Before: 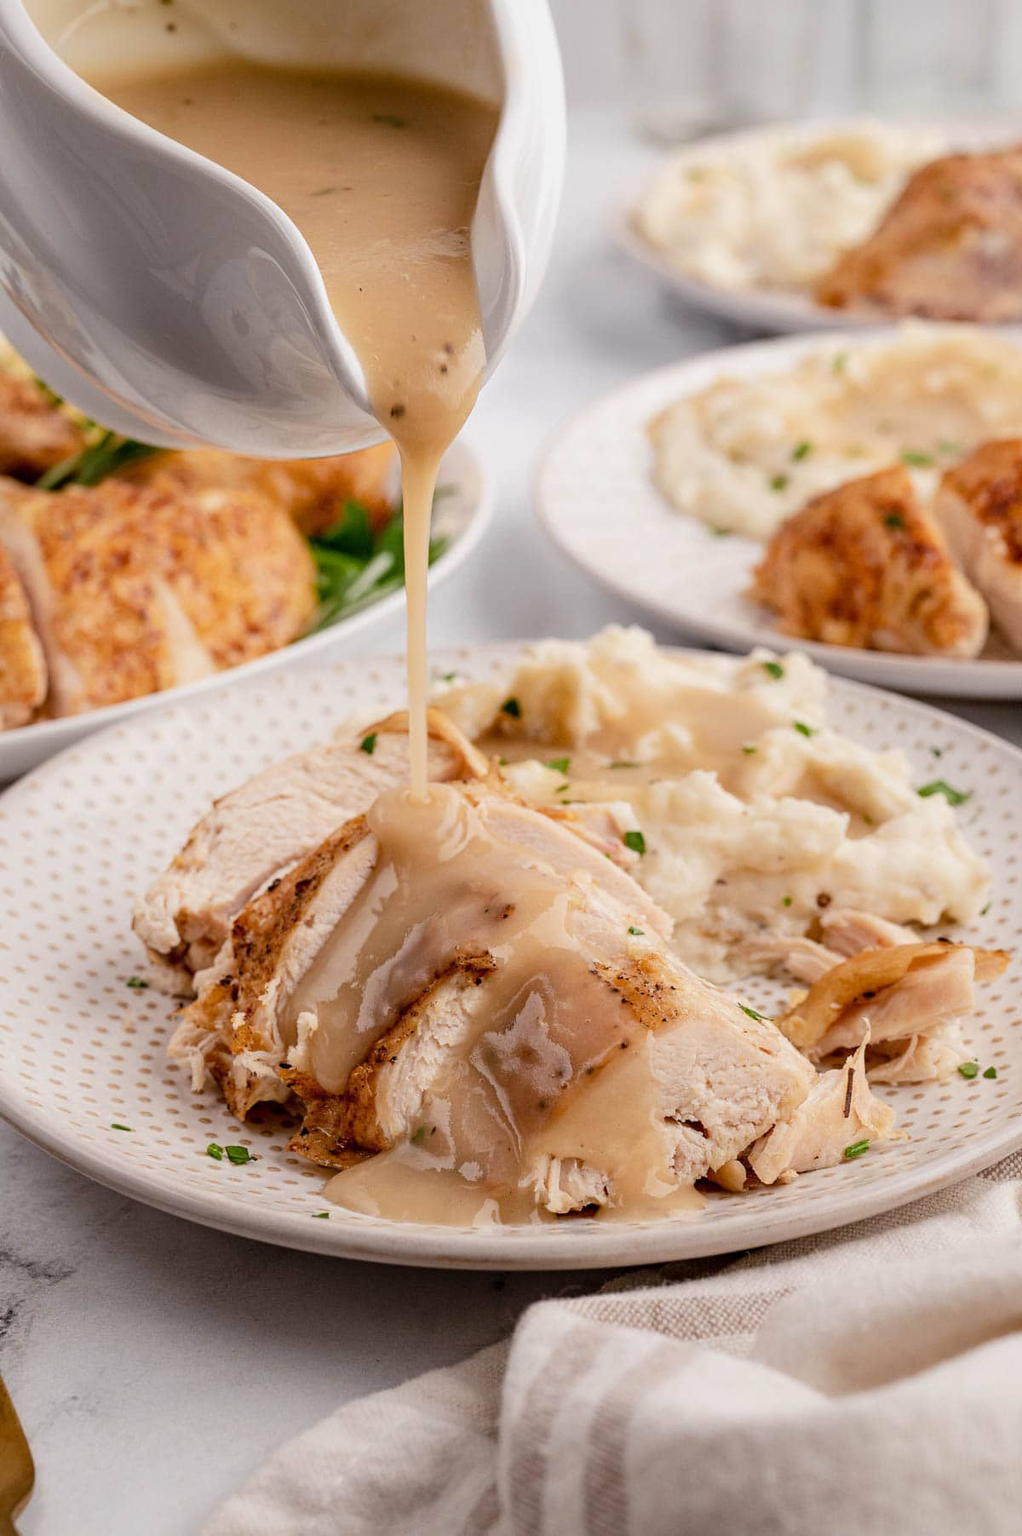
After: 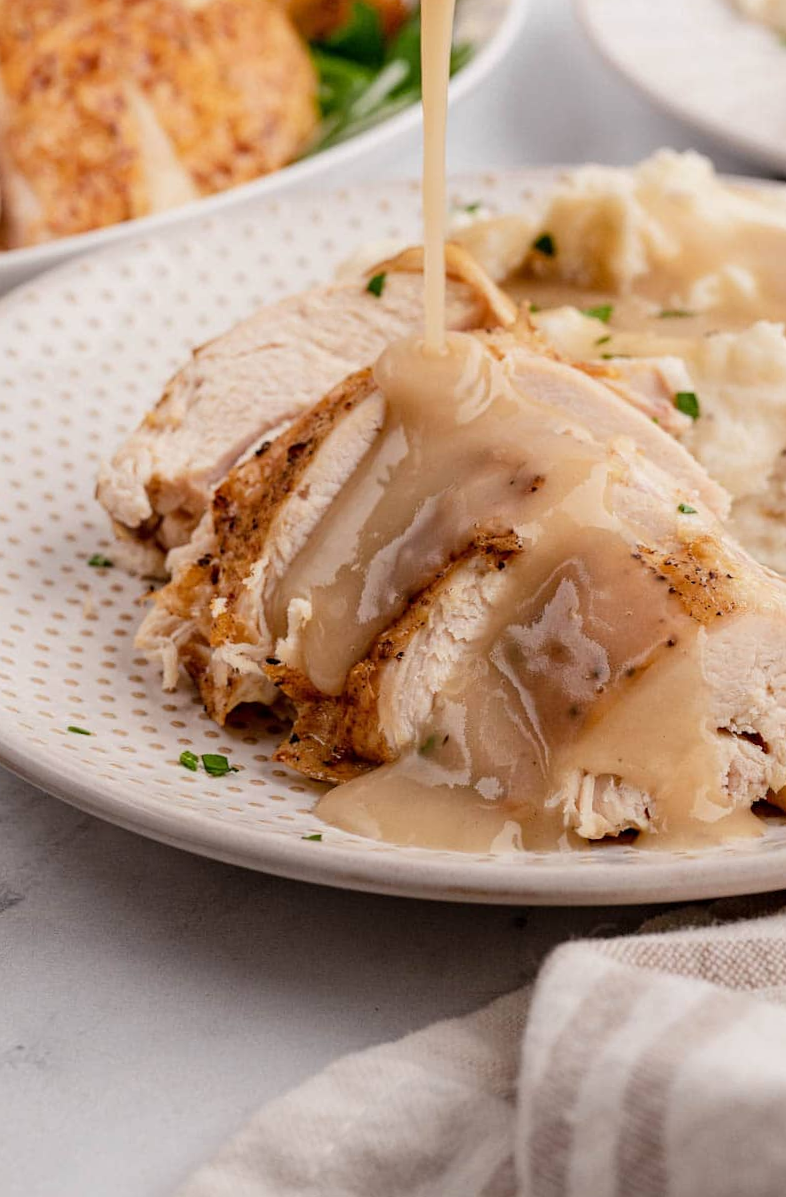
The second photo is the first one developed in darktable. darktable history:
crop and rotate: angle -0.826°, left 3.805%, top 32.161%, right 29.21%
